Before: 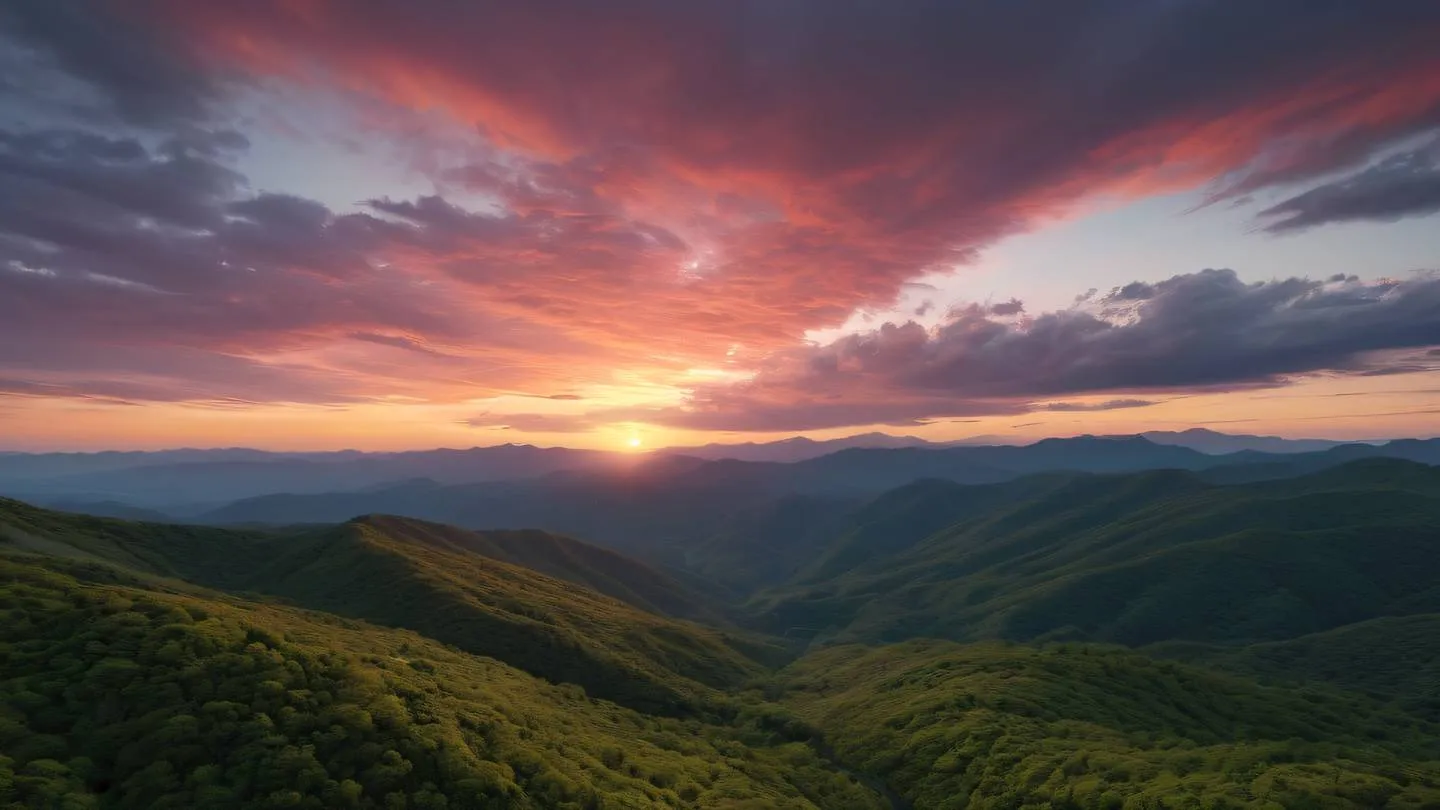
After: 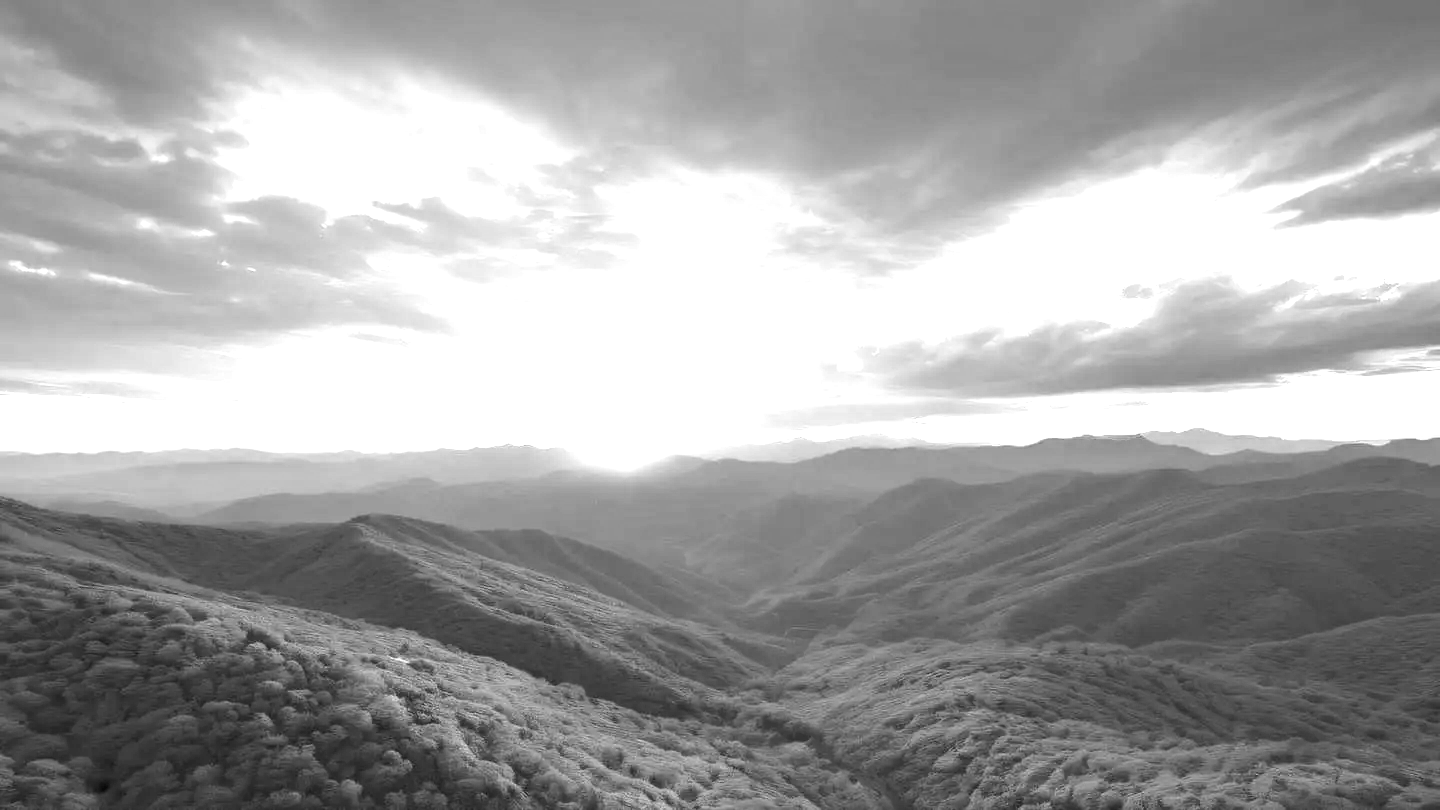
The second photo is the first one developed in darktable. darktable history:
monochrome: a 16.01, b -2.65, highlights 0.52
exposure: black level correction 0, exposure 2.327 EV, compensate exposure bias true, compensate highlight preservation false
